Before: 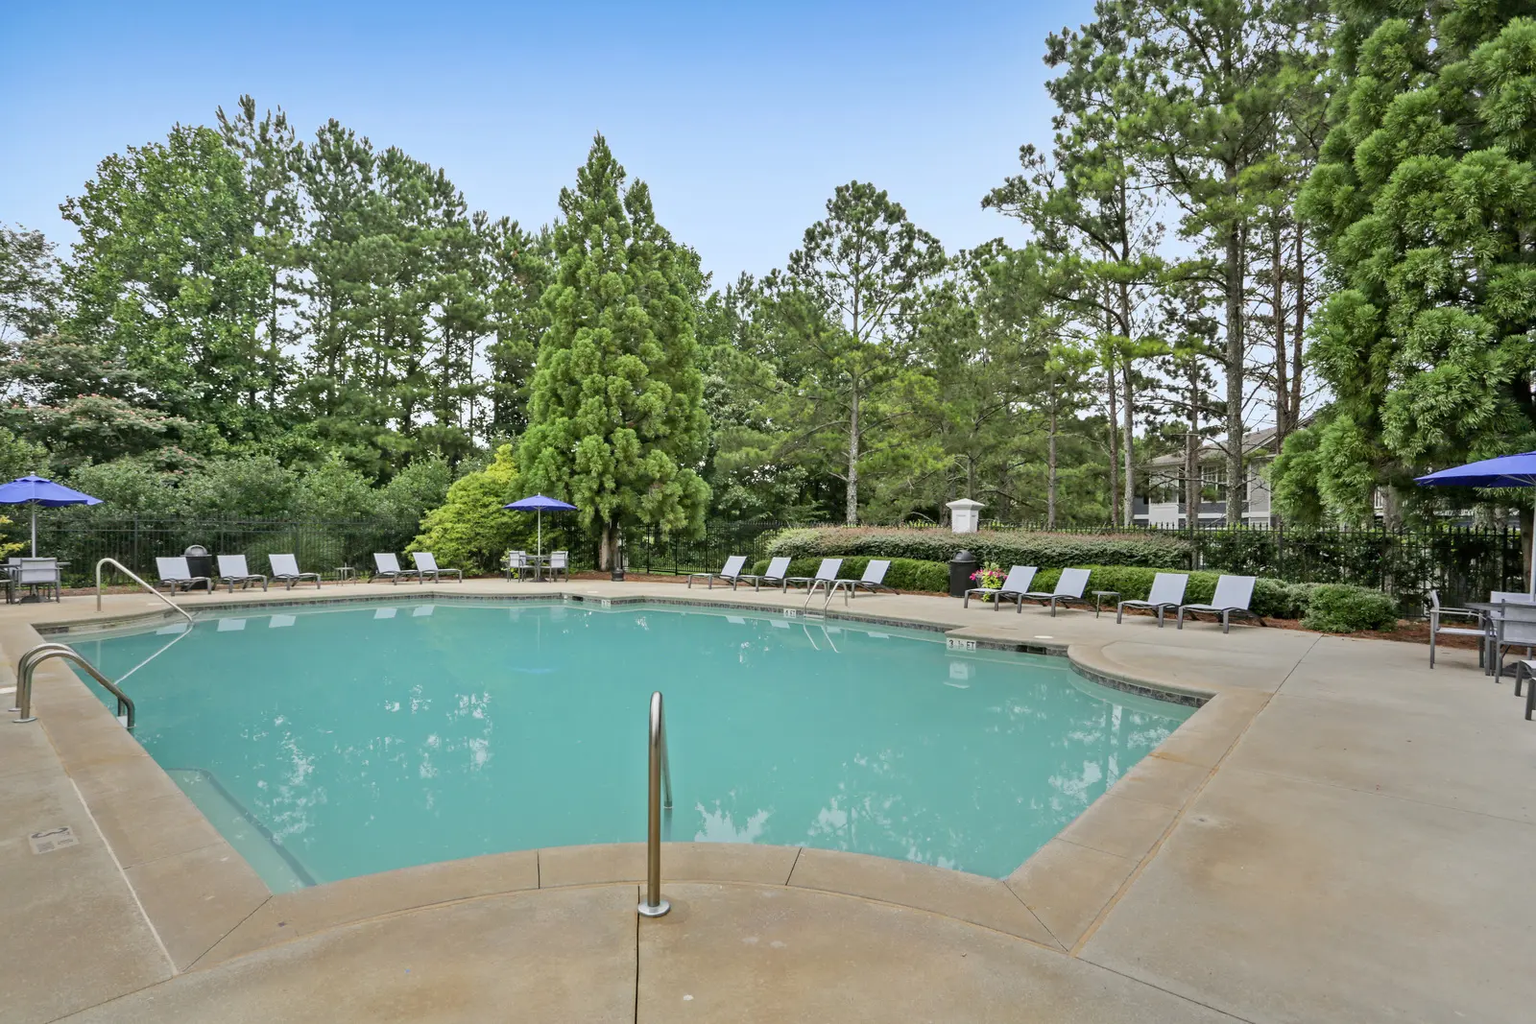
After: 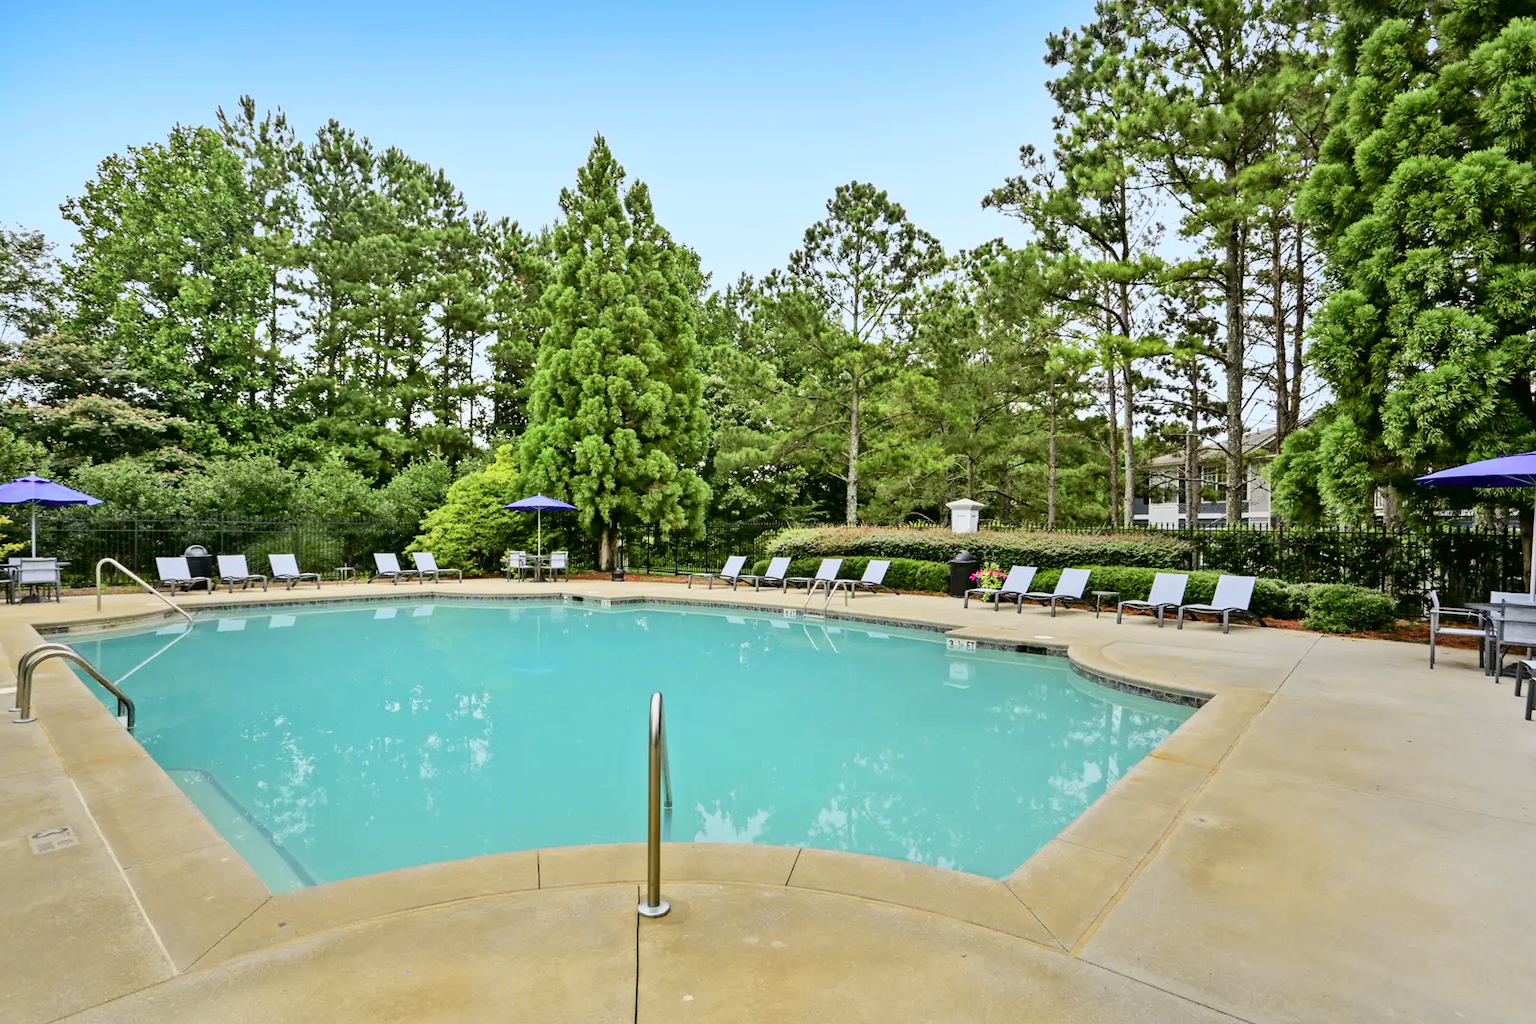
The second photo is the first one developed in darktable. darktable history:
rotate and perspective: automatic cropping original format, crop left 0, crop top 0
tone curve: curves: ch0 [(0, 0.01) (0.133, 0.057) (0.338, 0.327) (0.494, 0.55) (0.726, 0.807) (1, 1)]; ch1 [(0, 0) (0.346, 0.324) (0.45, 0.431) (0.5, 0.5) (0.522, 0.517) (0.543, 0.578) (1, 1)]; ch2 [(0, 0) (0.44, 0.424) (0.501, 0.499) (0.564, 0.611) (0.622, 0.667) (0.707, 0.746) (1, 1)], color space Lab, independent channels, preserve colors none
